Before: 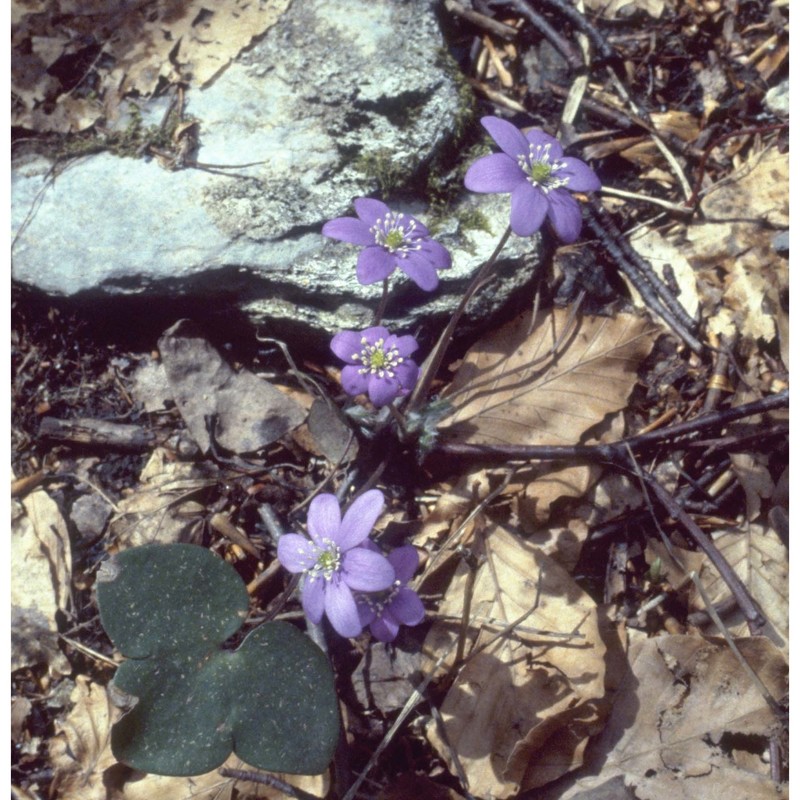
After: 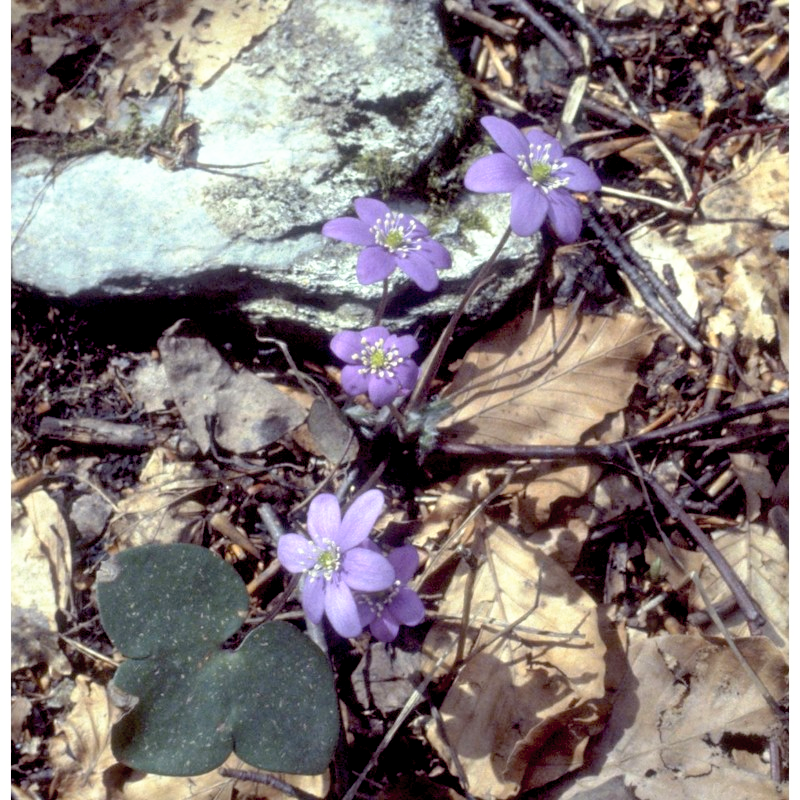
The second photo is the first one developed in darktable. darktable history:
exposure: compensate highlight preservation false
base curve: curves: ch0 [(0.017, 0) (0.425, 0.441) (0.844, 0.933) (1, 1)], preserve colors none
contrast brightness saturation: brightness 0.121
